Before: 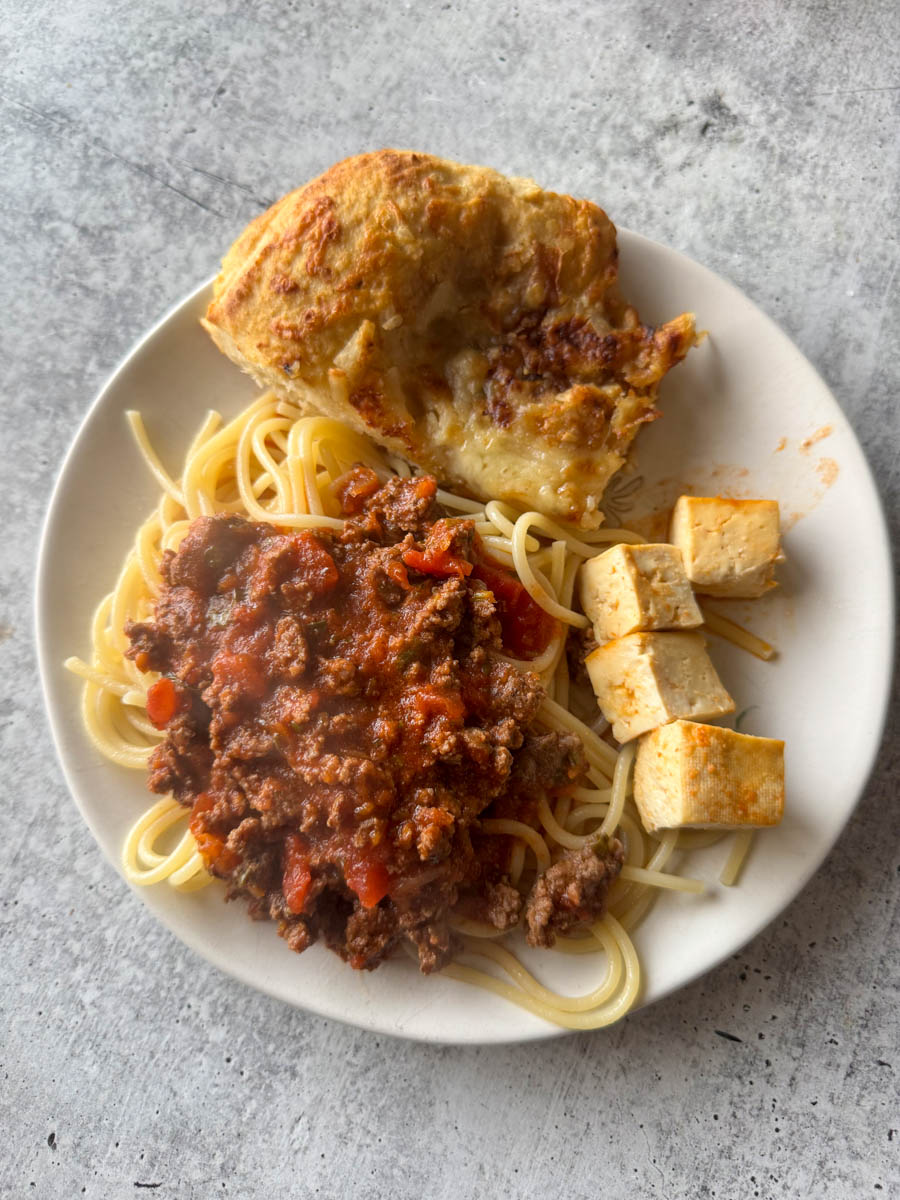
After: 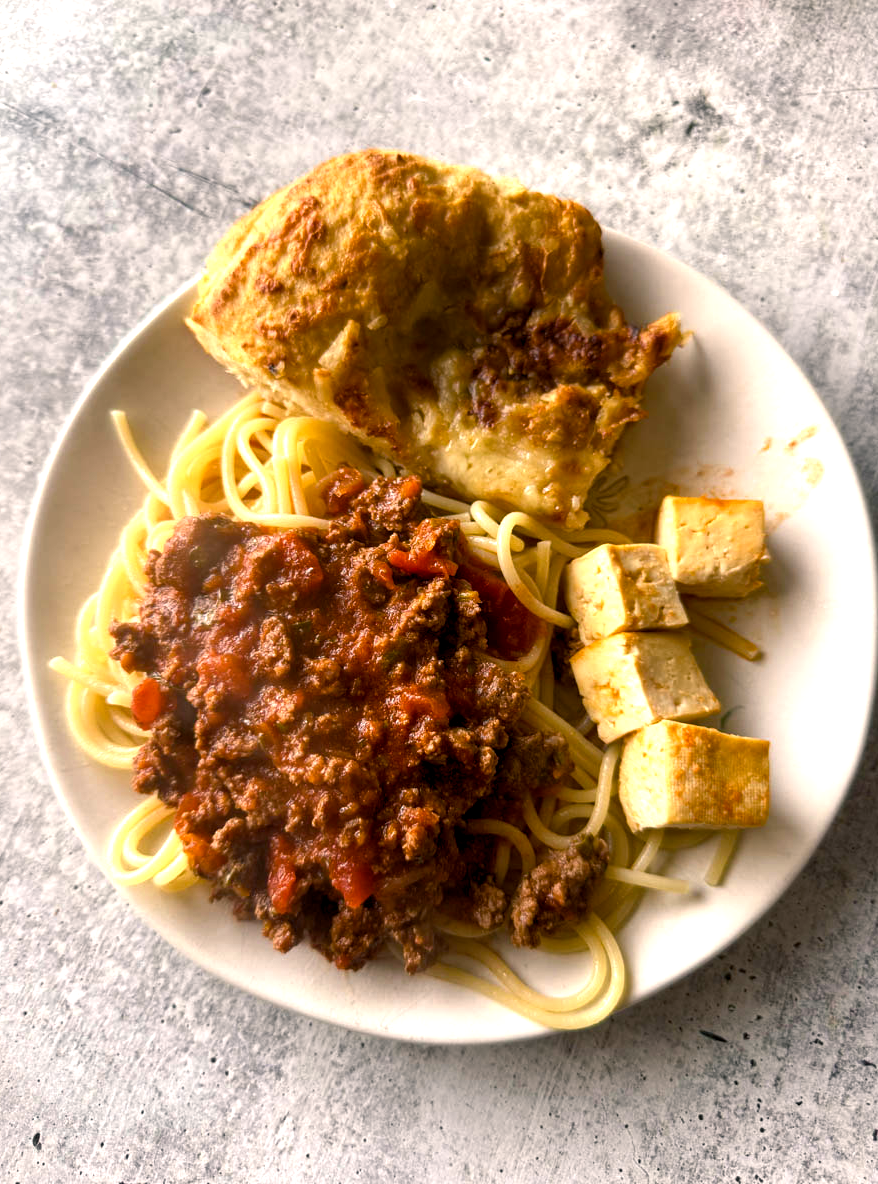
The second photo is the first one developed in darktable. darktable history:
crop and rotate: left 1.774%, right 0.633%, bottom 1.28%
color balance rgb: shadows lift › chroma 2%, shadows lift › hue 185.64°, power › luminance 1.48%, highlights gain › chroma 3%, highlights gain › hue 54.51°, global offset › luminance -0.4%, perceptual saturation grading › highlights -18.47%, perceptual saturation grading › mid-tones 6.62%, perceptual saturation grading › shadows 28.22%, perceptual brilliance grading › highlights 15.68%, perceptual brilliance grading › shadows -14.29%, global vibrance 25.96%, contrast 6.45%
